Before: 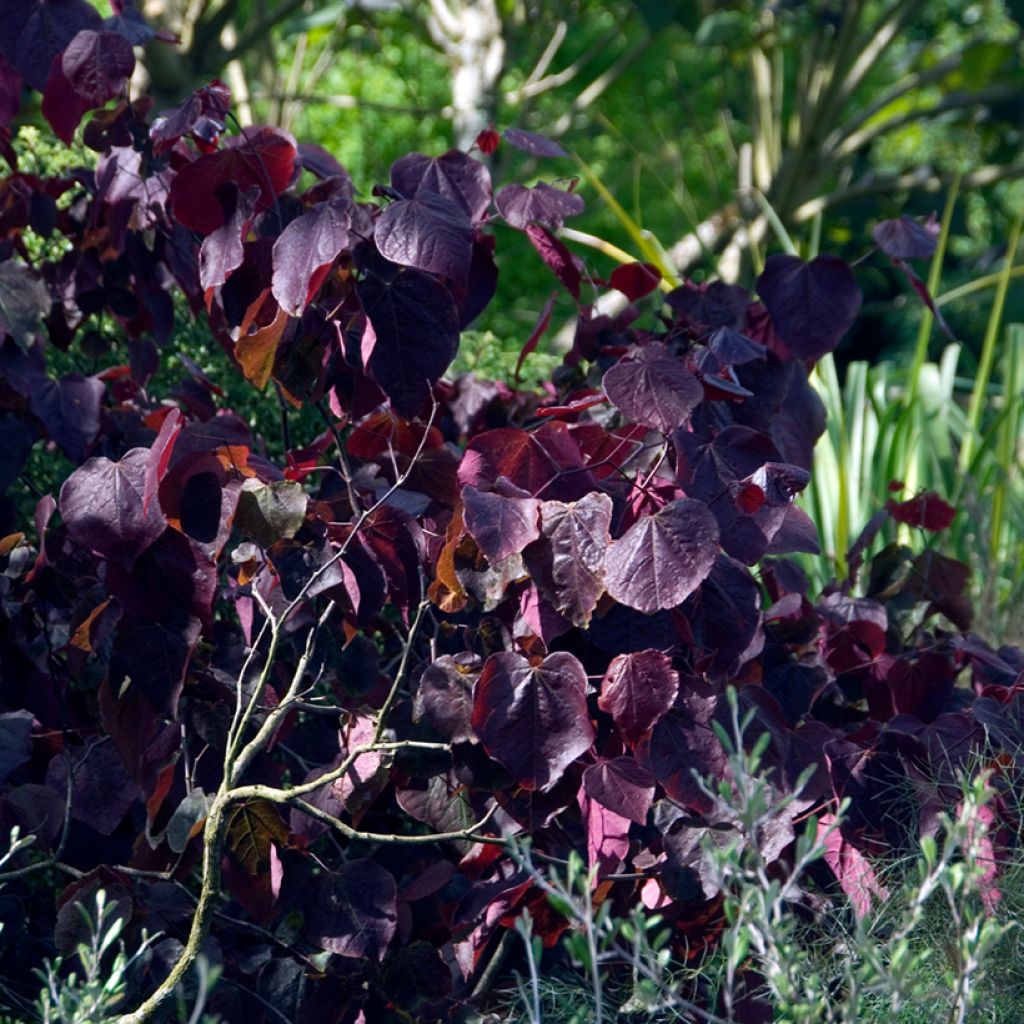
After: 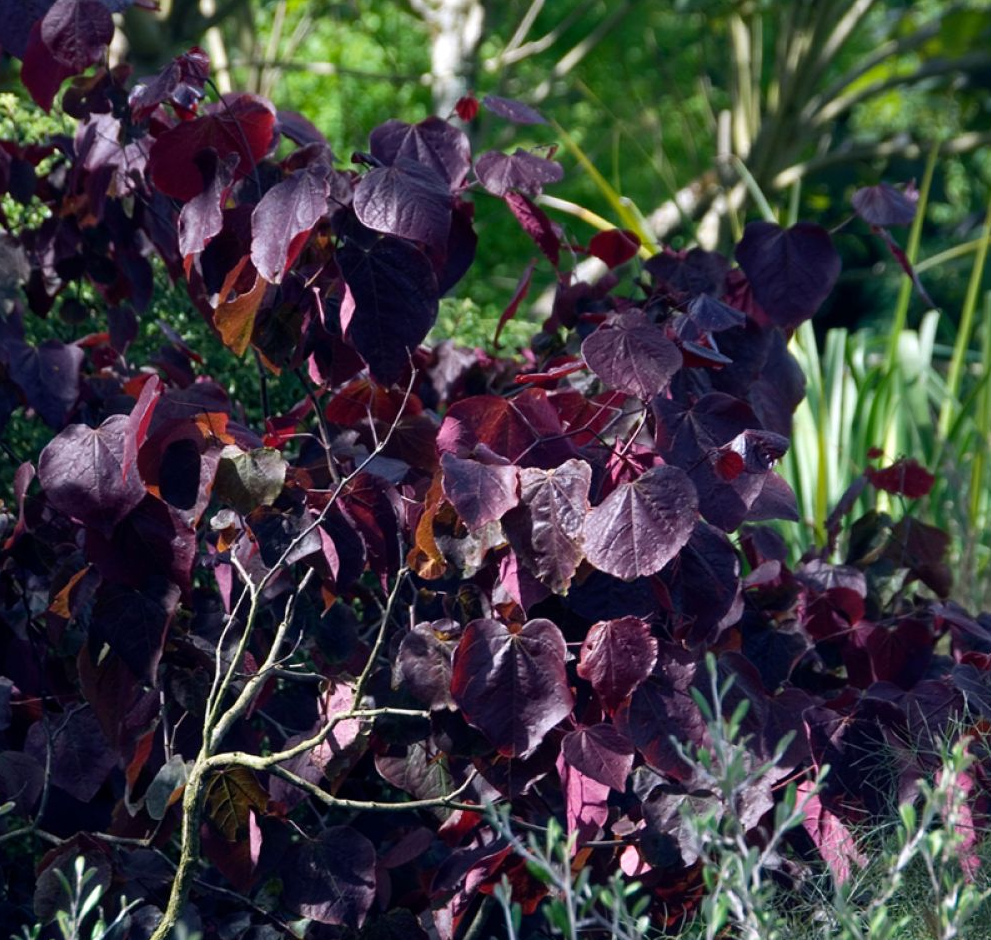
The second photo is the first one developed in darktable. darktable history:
crop: left 2.12%, top 3.313%, right 1.095%, bottom 4.861%
